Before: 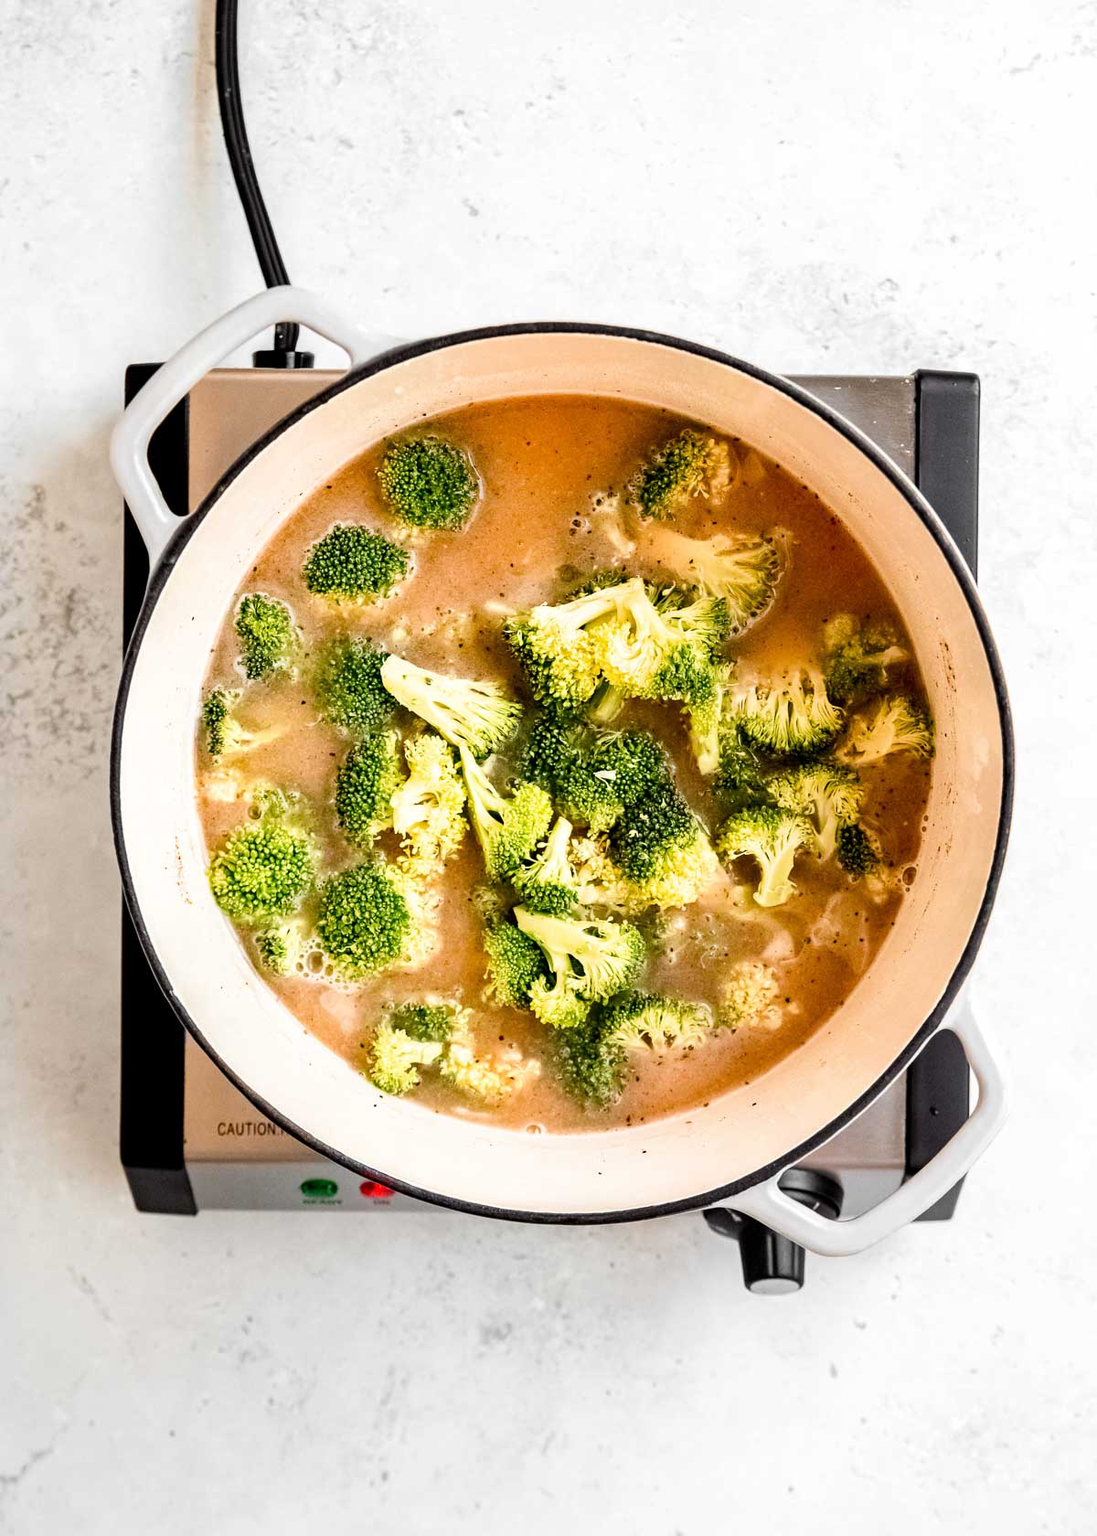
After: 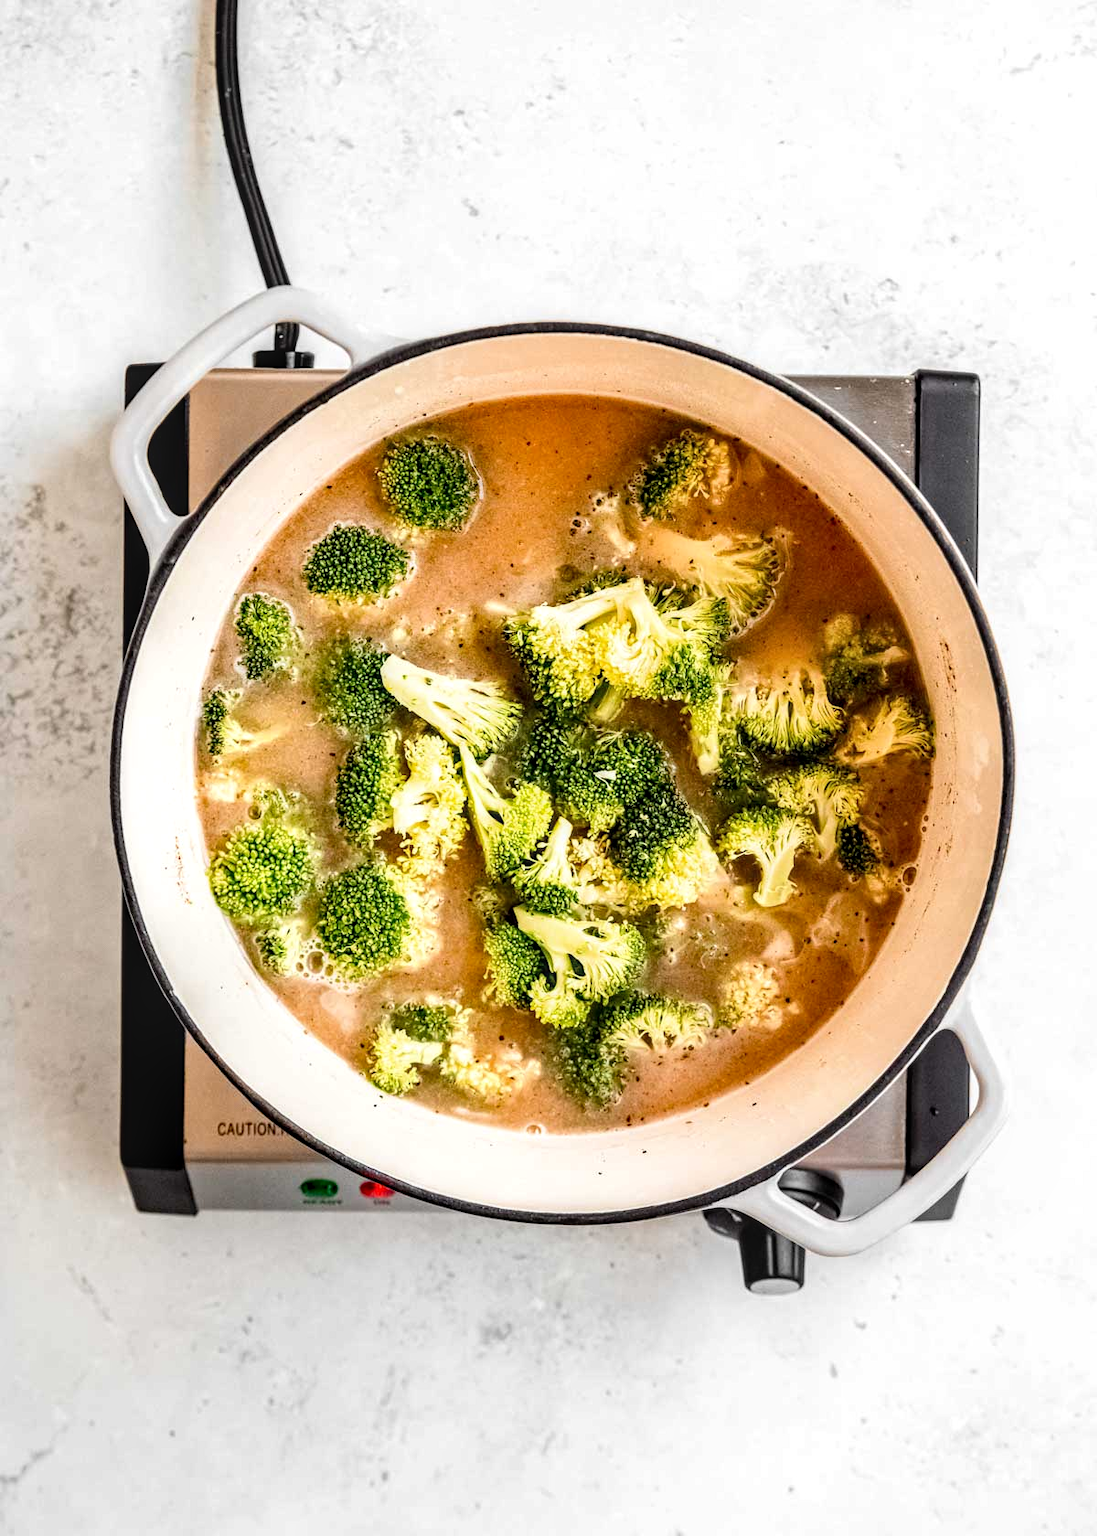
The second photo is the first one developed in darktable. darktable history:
contrast brightness saturation: contrast 0.07
local contrast: detail 130%
